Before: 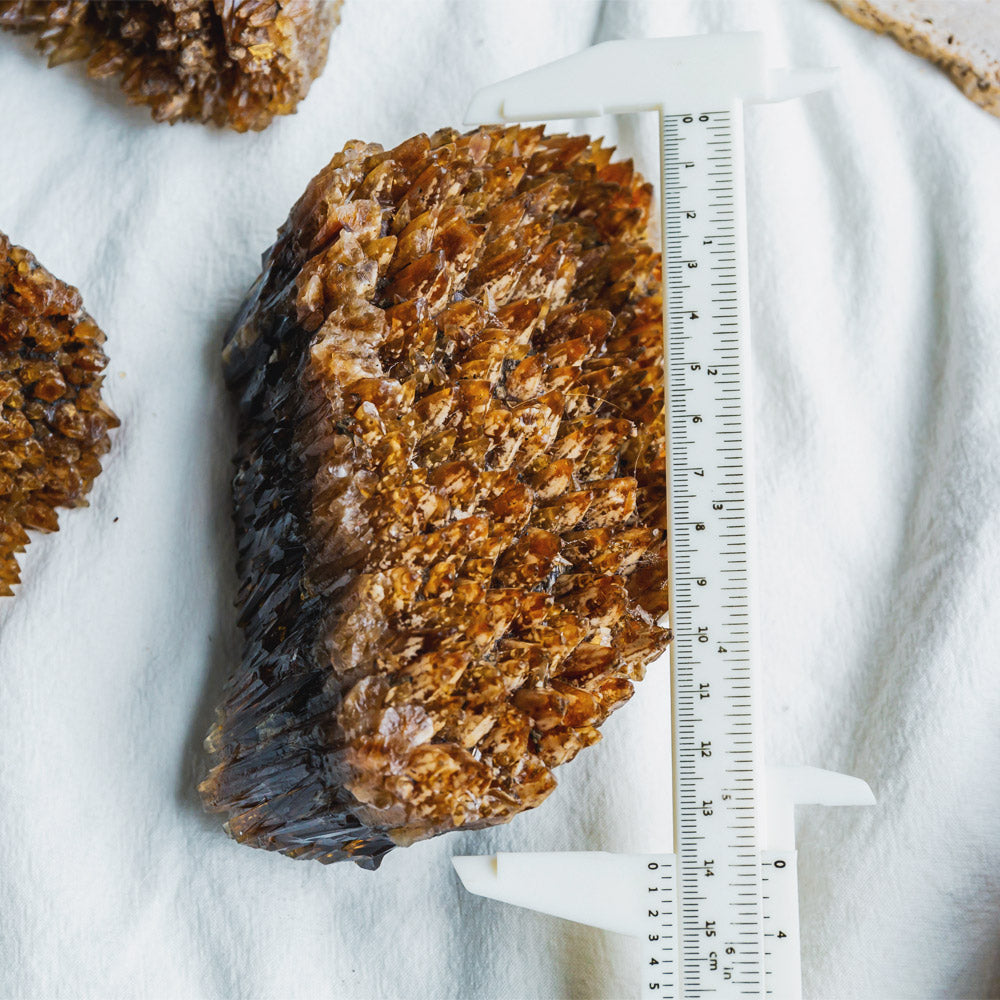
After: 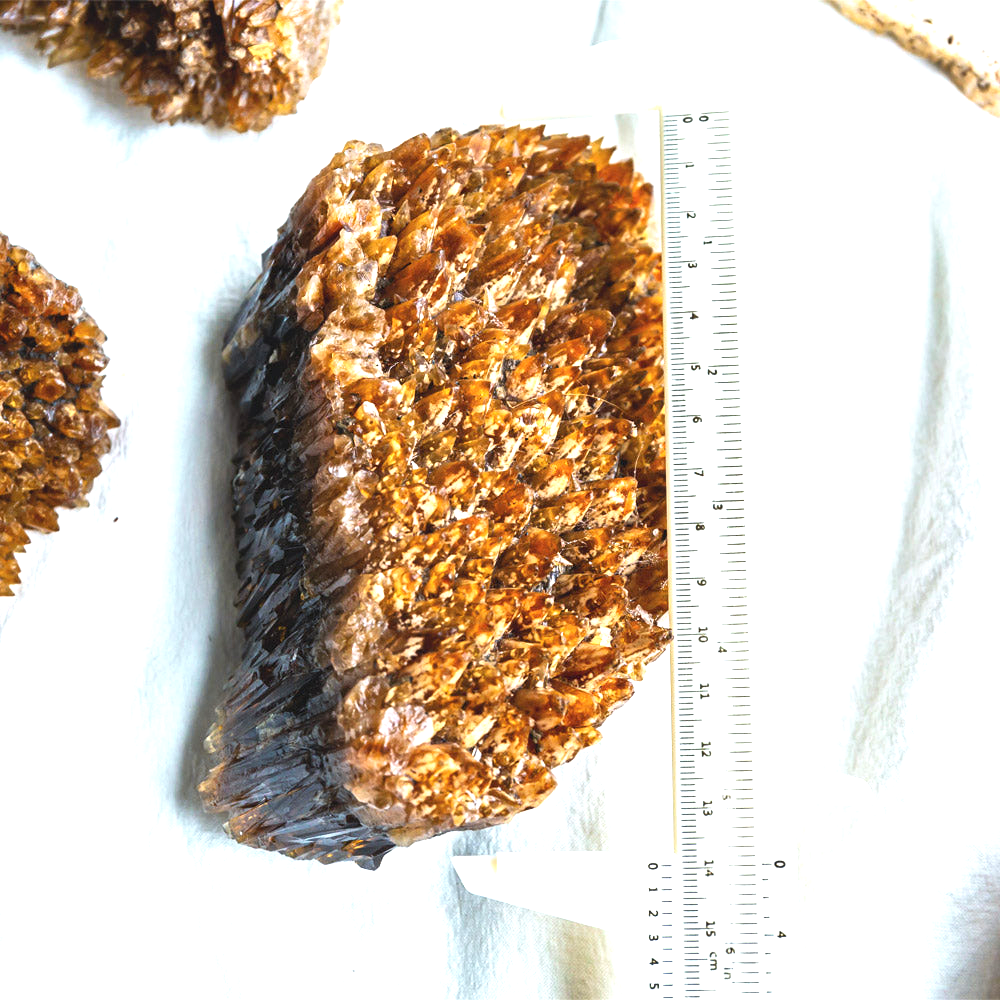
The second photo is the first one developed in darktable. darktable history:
exposure: exposure 1.091 EV, compensate exposure bias true, compensate highlight preservation false
